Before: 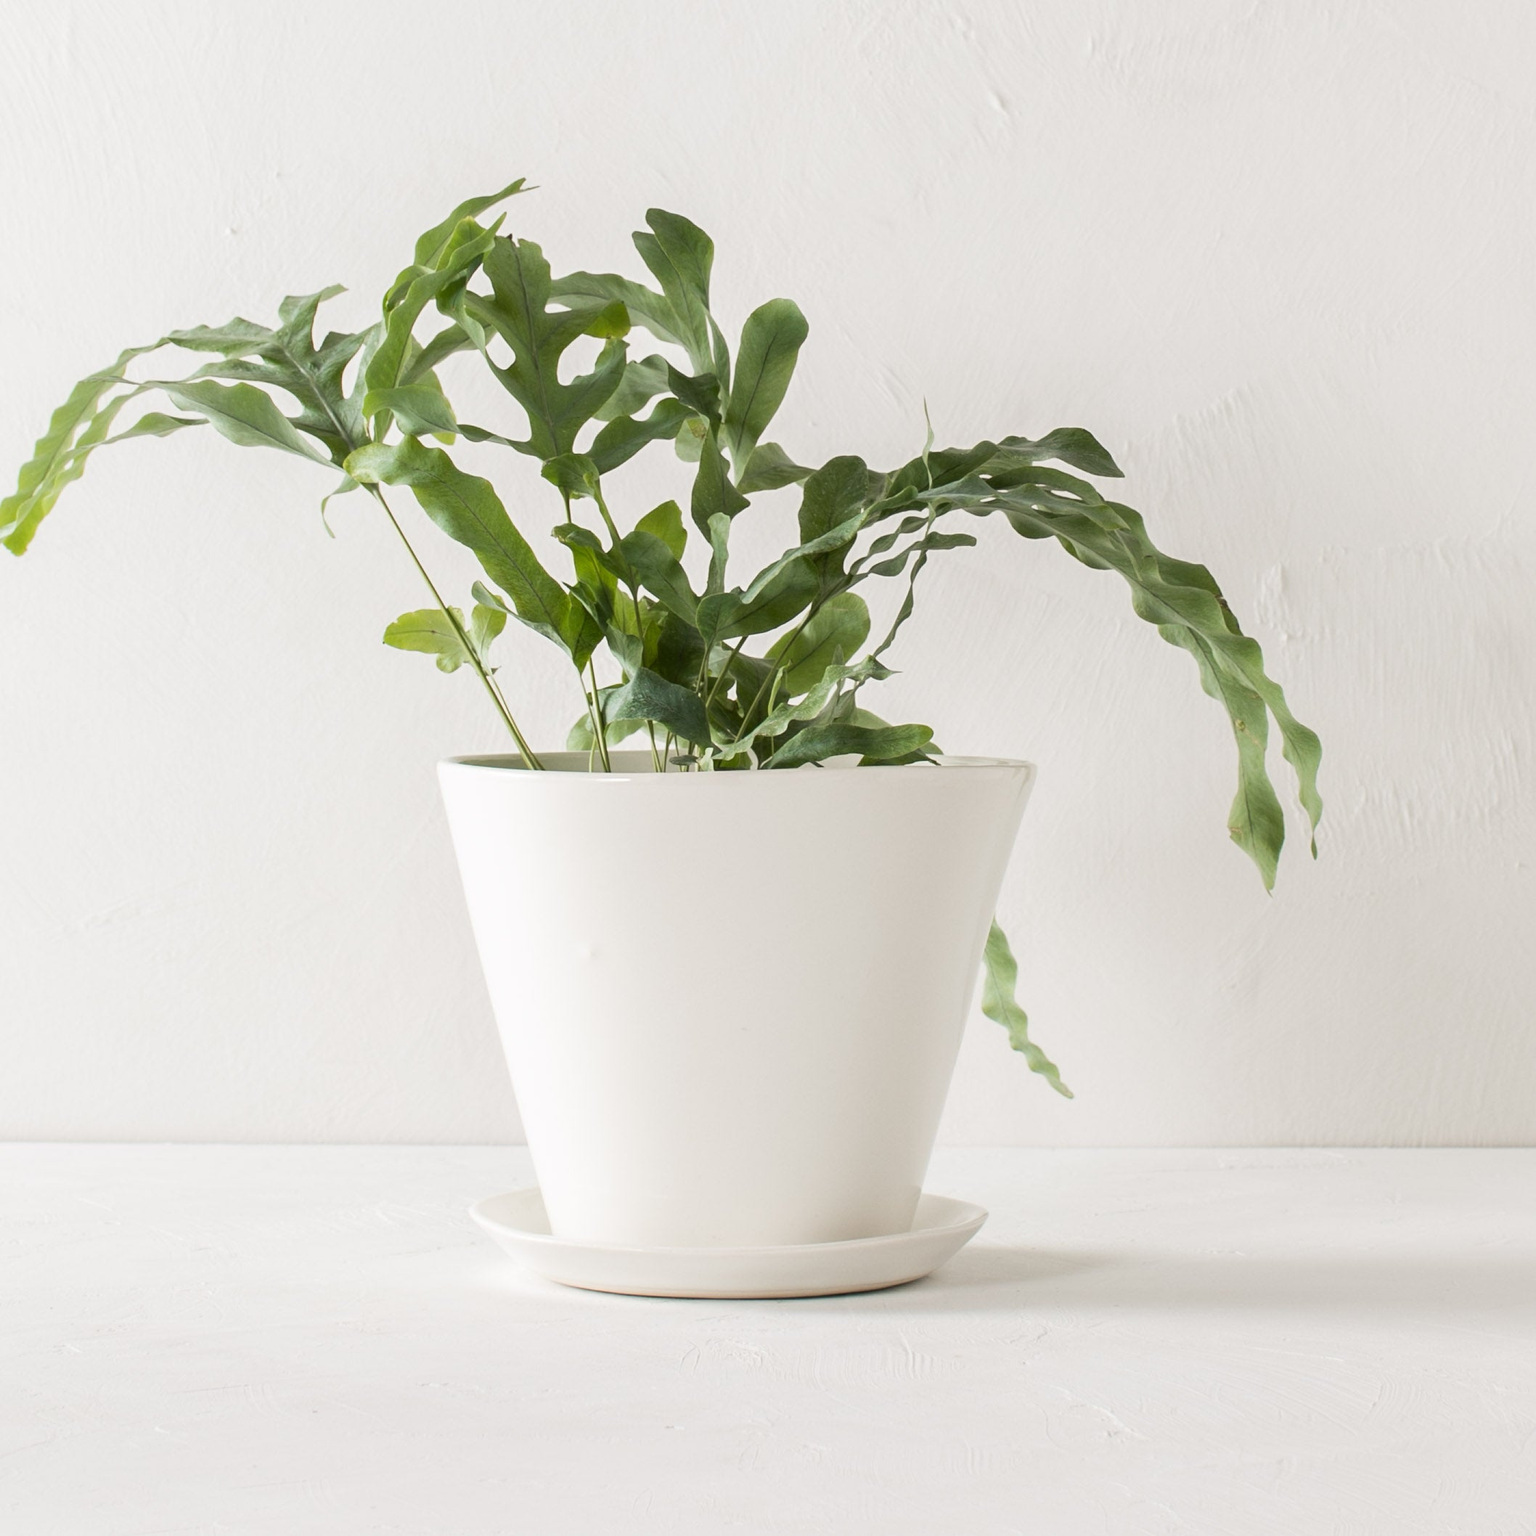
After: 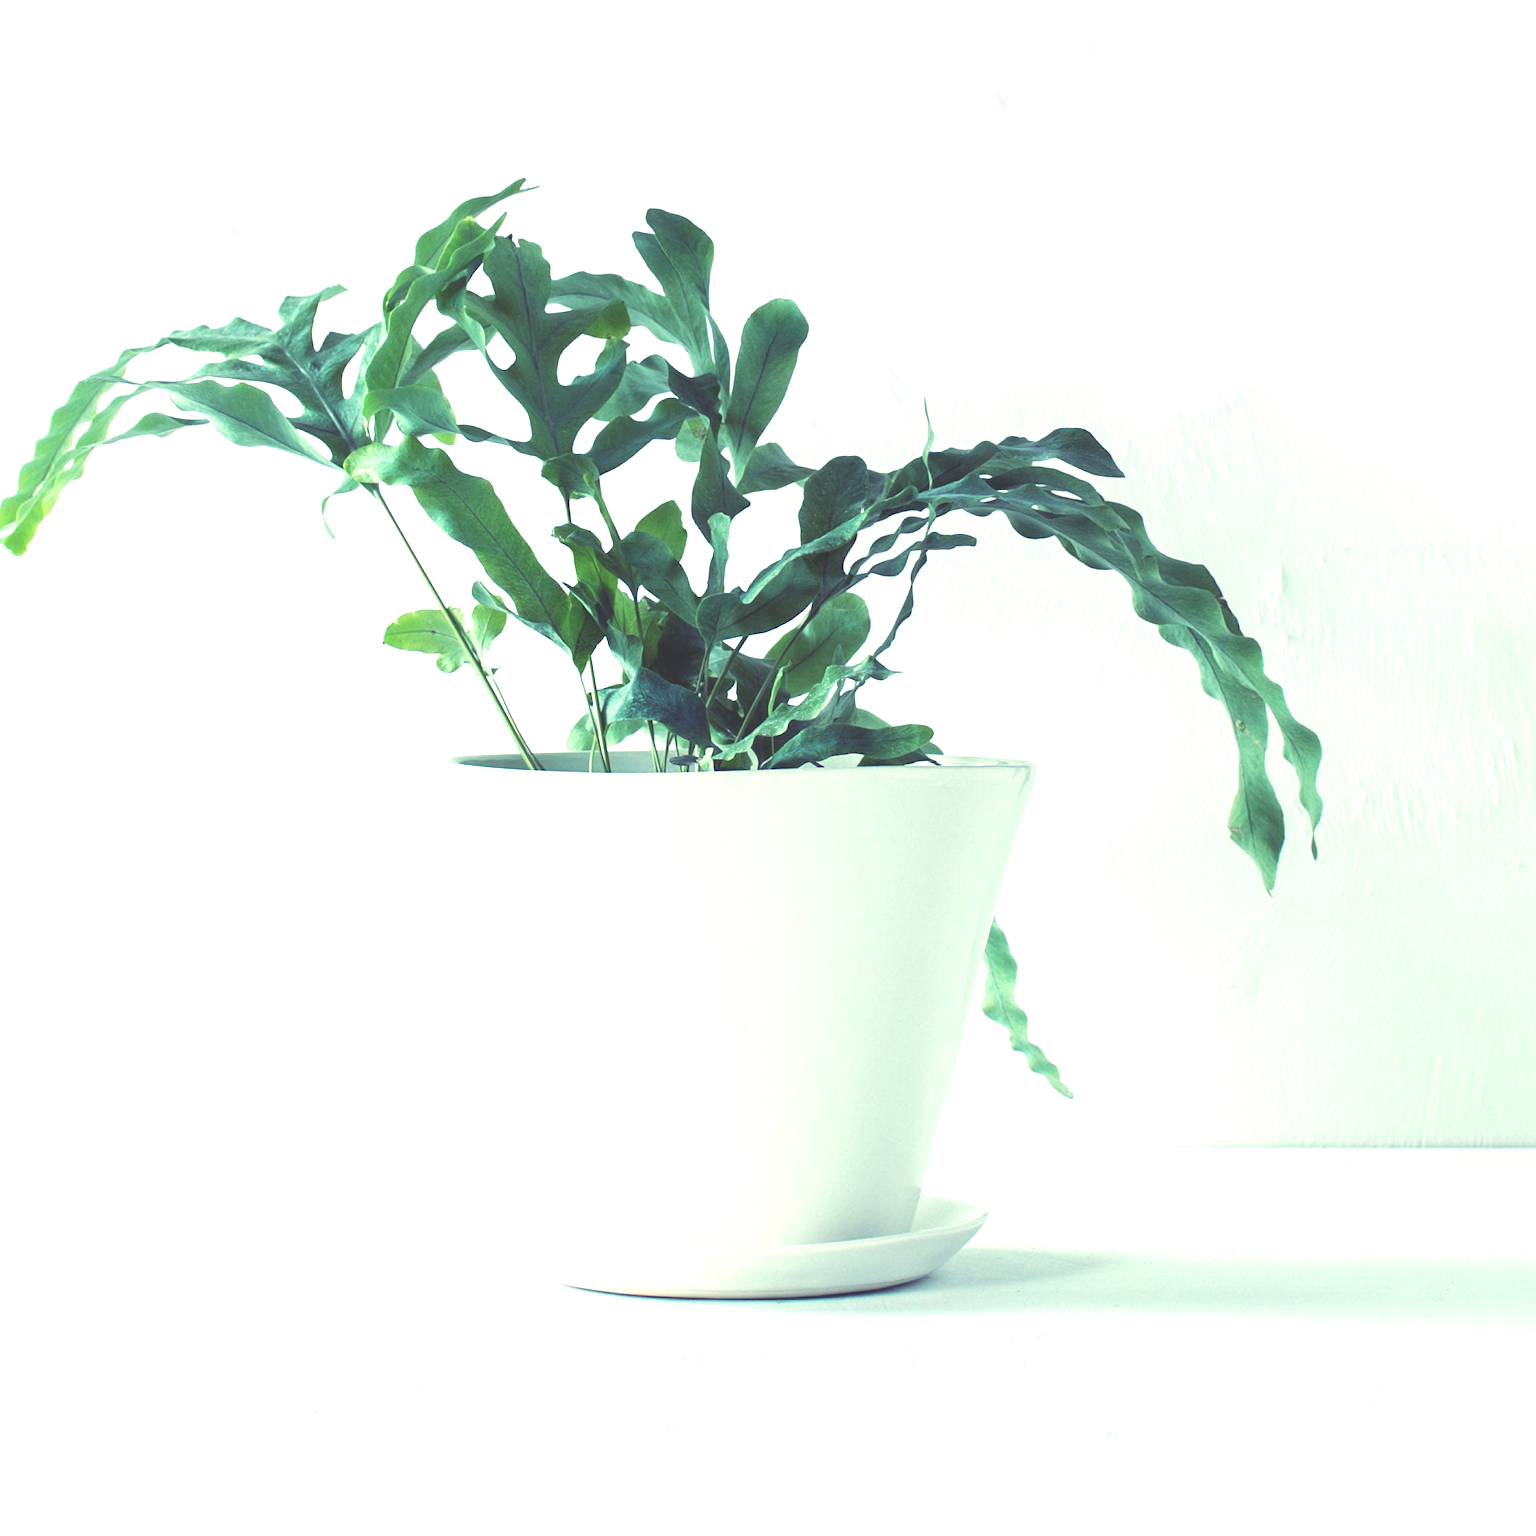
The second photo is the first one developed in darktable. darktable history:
exposure: black level correction 0, exposure 0.6 EV, compensate exposure bias true, compensate highlight preservation false
rgb curve: curves: ch0 [(0, 0.186) (0.314, 0.284) (0.576, 0.466) (0.805, 0.691) (0.936, 0.886)]; ch1 [(0, 0.186) (0.314, 0.284) (0.581, 0.534) (0.771, 0.746) (0.936, 0.958)]; ch2 [(0, 0.216) (0.275, 0.39) (1, 1)], mode RGB, independent channels, compensate middle gray true, preserve colors none
